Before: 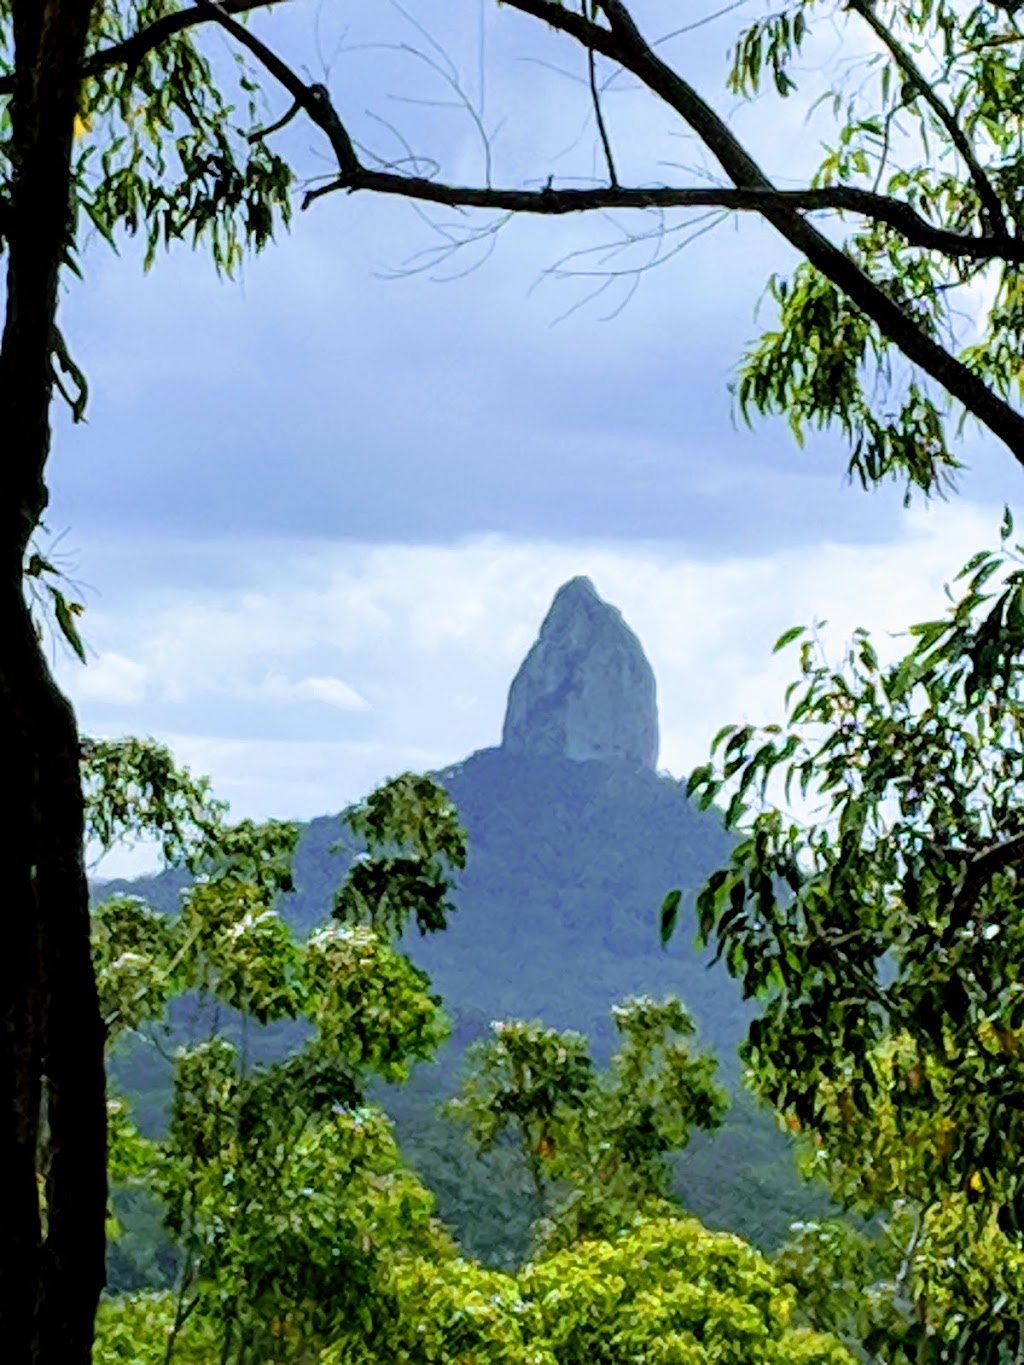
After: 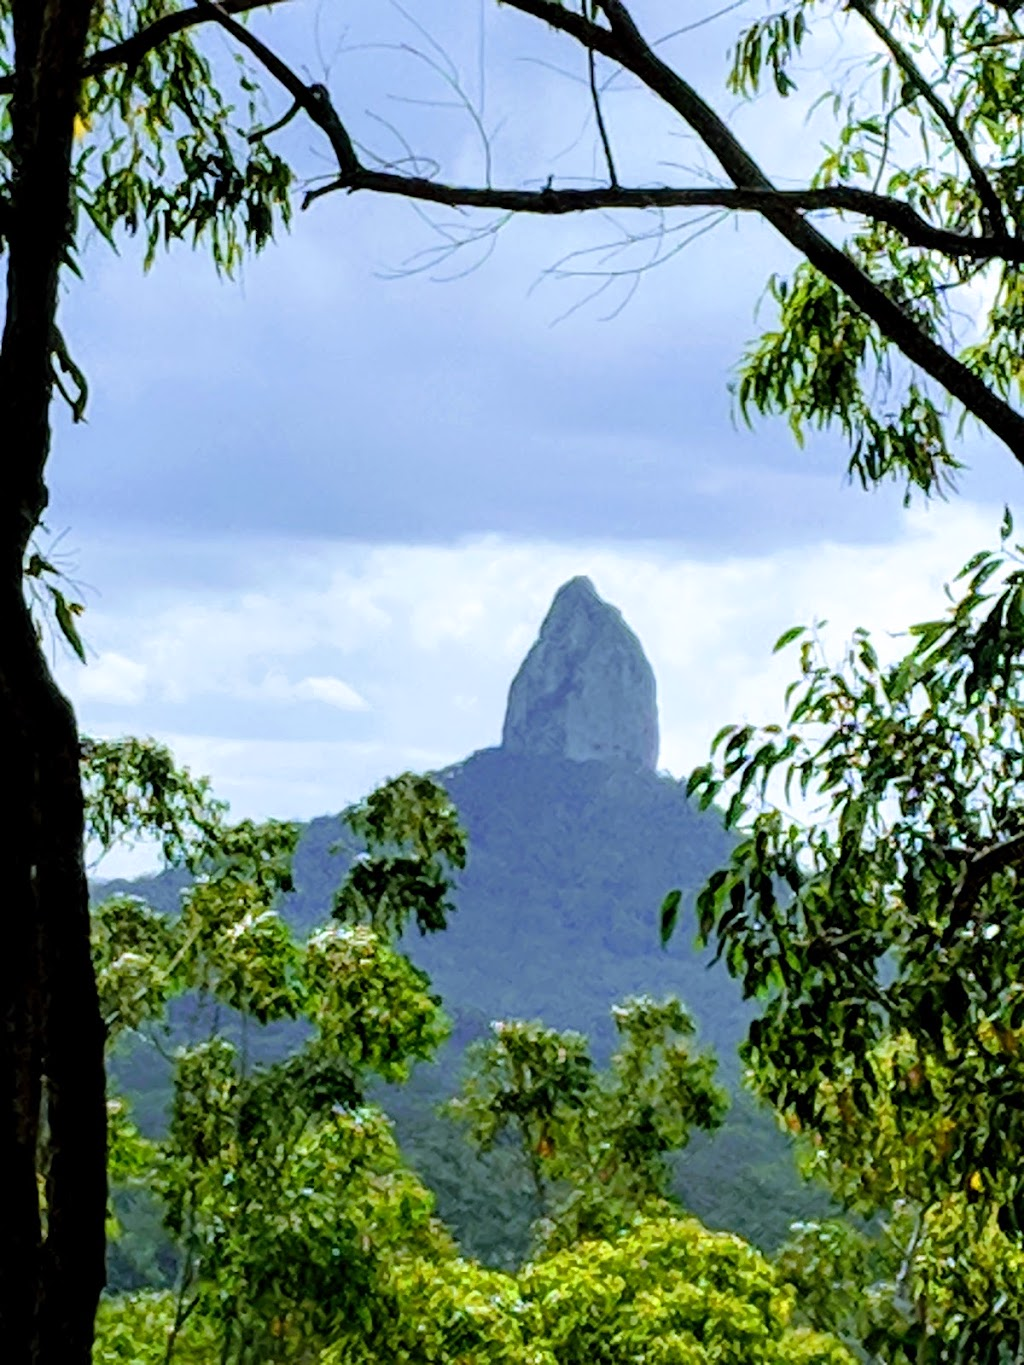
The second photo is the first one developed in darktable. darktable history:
tone equalizer: edges refinement/feathering 500, mask exposure compensation -1.57 EV, preserve details no
levels: levels [0, 0.492, 0.984]
